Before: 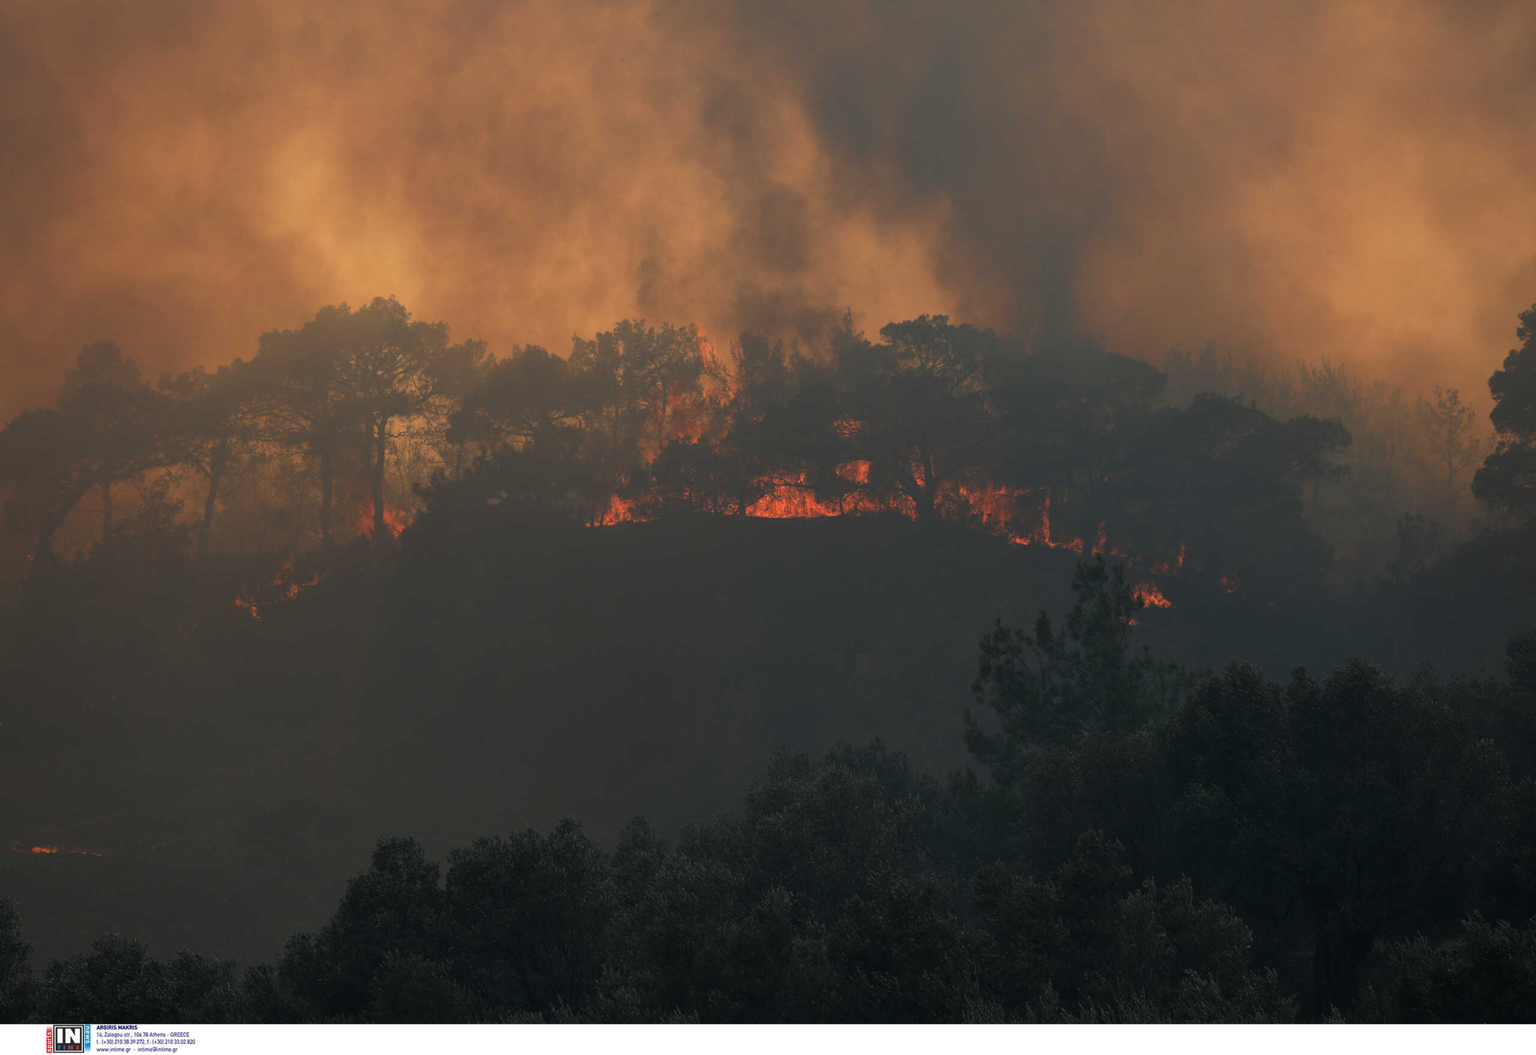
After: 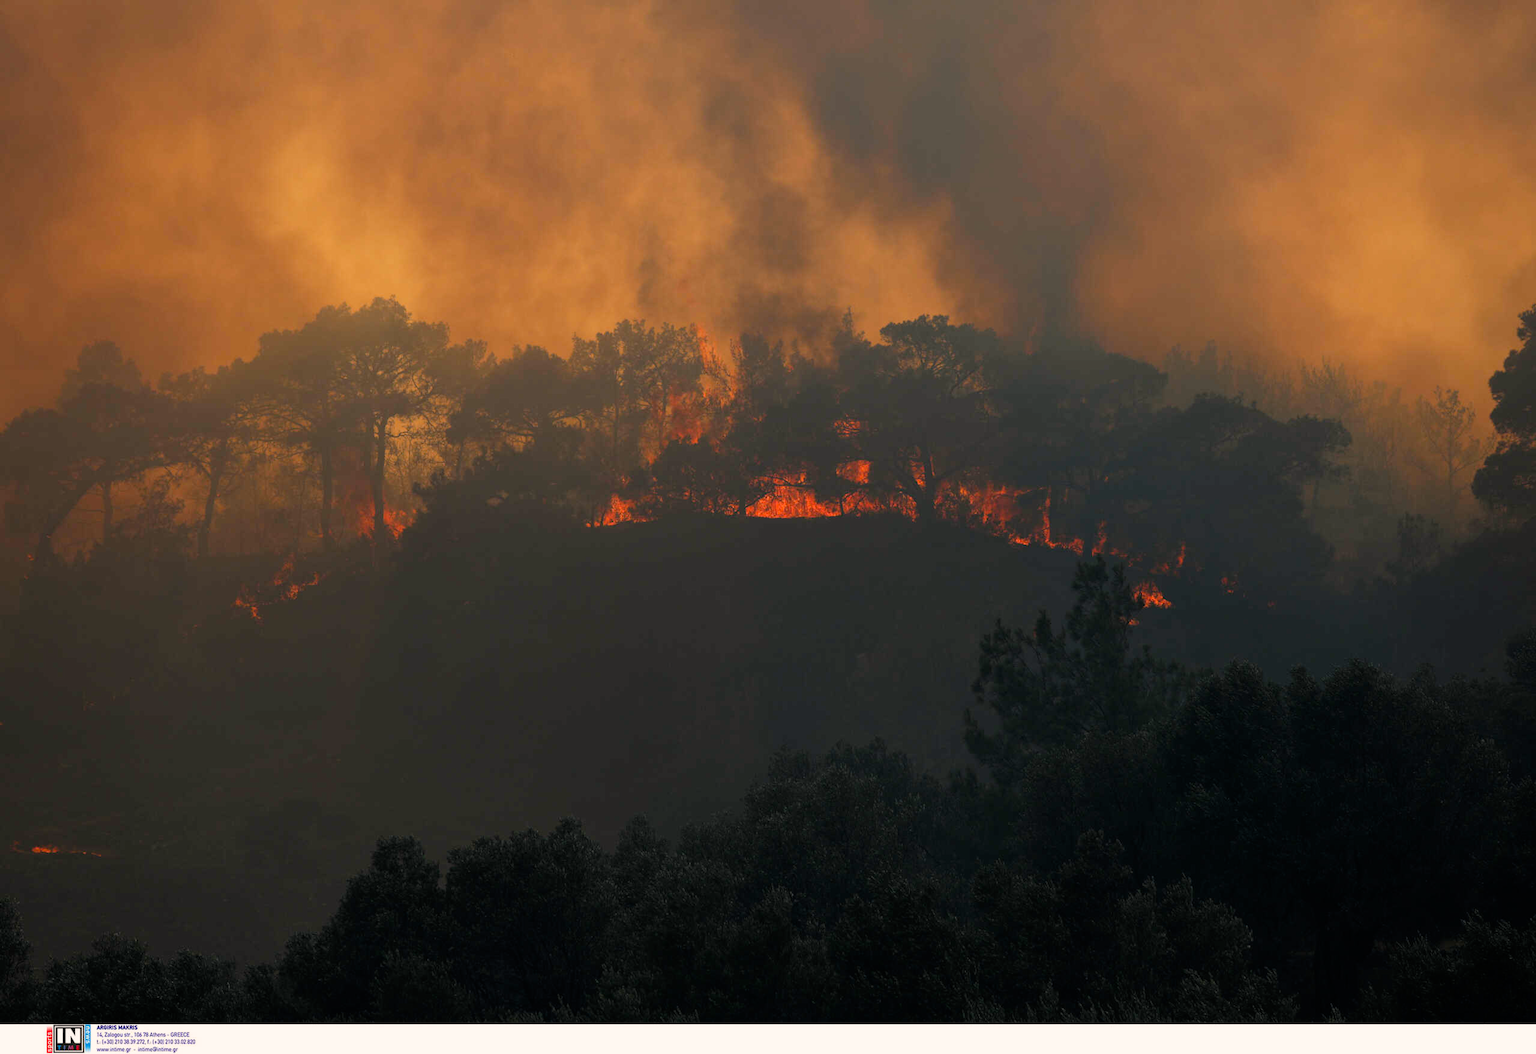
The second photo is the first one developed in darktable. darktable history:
color correction: highlights a* 3.59, highlights b* 5.14
contrast brightness saturation: contrast 0.026, brightness 0.066, saturation 0.12
tone curve: curves: ch0 [(0, 0) (0.068, 0.012) (0.183, 0.089) (0.341, 0.283) (0.547, 0.532) (0.828, 0.815) (1, 0.983)]; ch1 [(0, 0) (0.23, 0.166) (0.34, 0.308) (0.371, 0.337) (0.429, 0.411) (0.477, 0.462) (0.499, 0.5) (0.529, 0.537) (0.559, 0.582) (0.743, 0.798) (1, 1)]; ch2 [(0, 0) (0.431, 0.414) (0.498, 0.503) (0.524, 0.528) (0.568, 0.546) (0.6, 0.597) (0.634, 0.645) (0.728, 0.742) (1, 1)], preserve colors none
